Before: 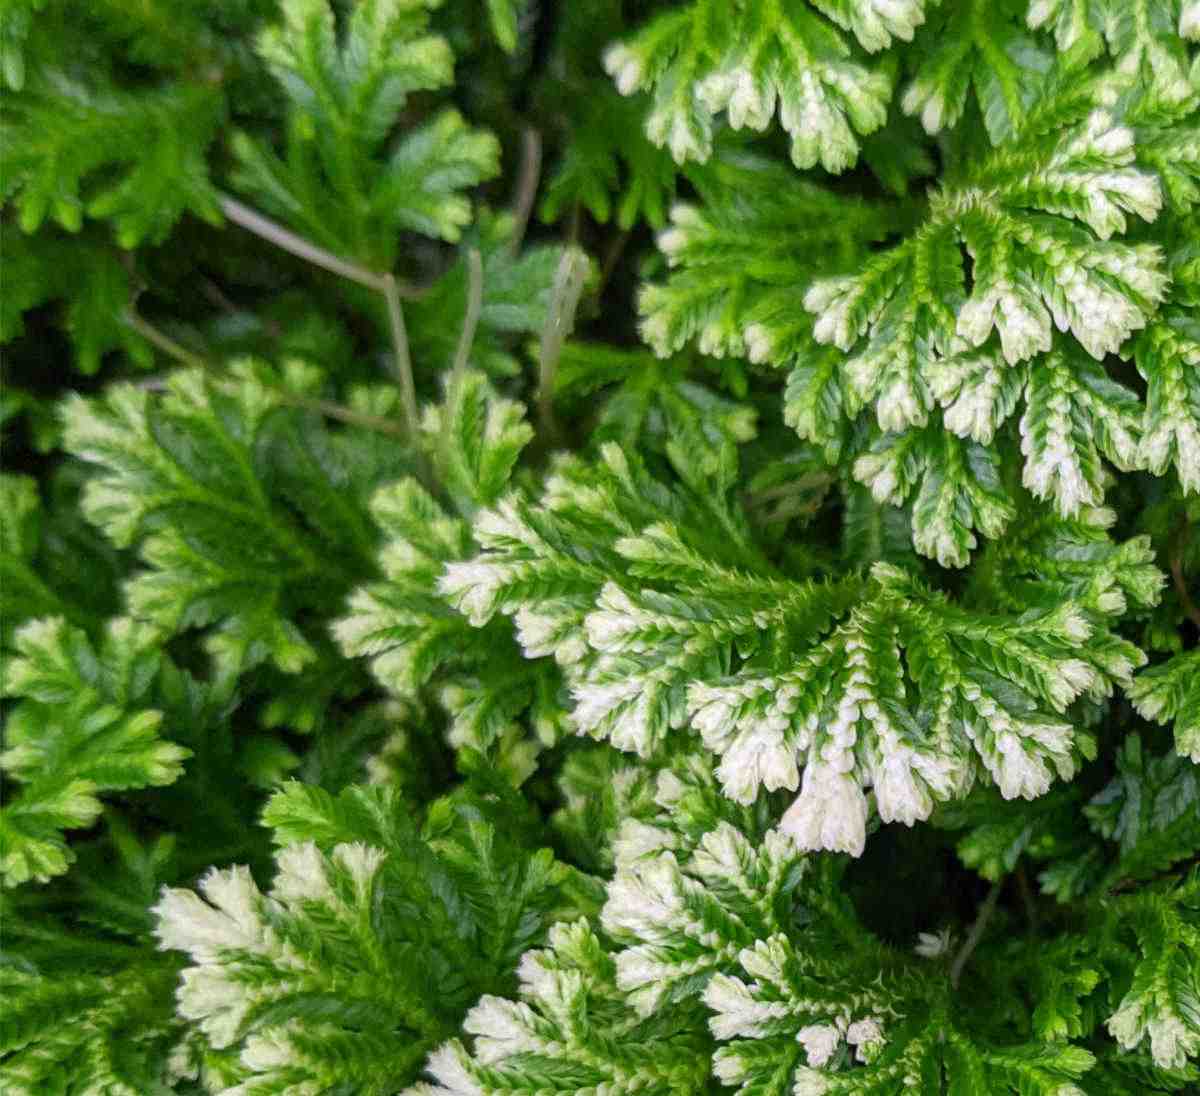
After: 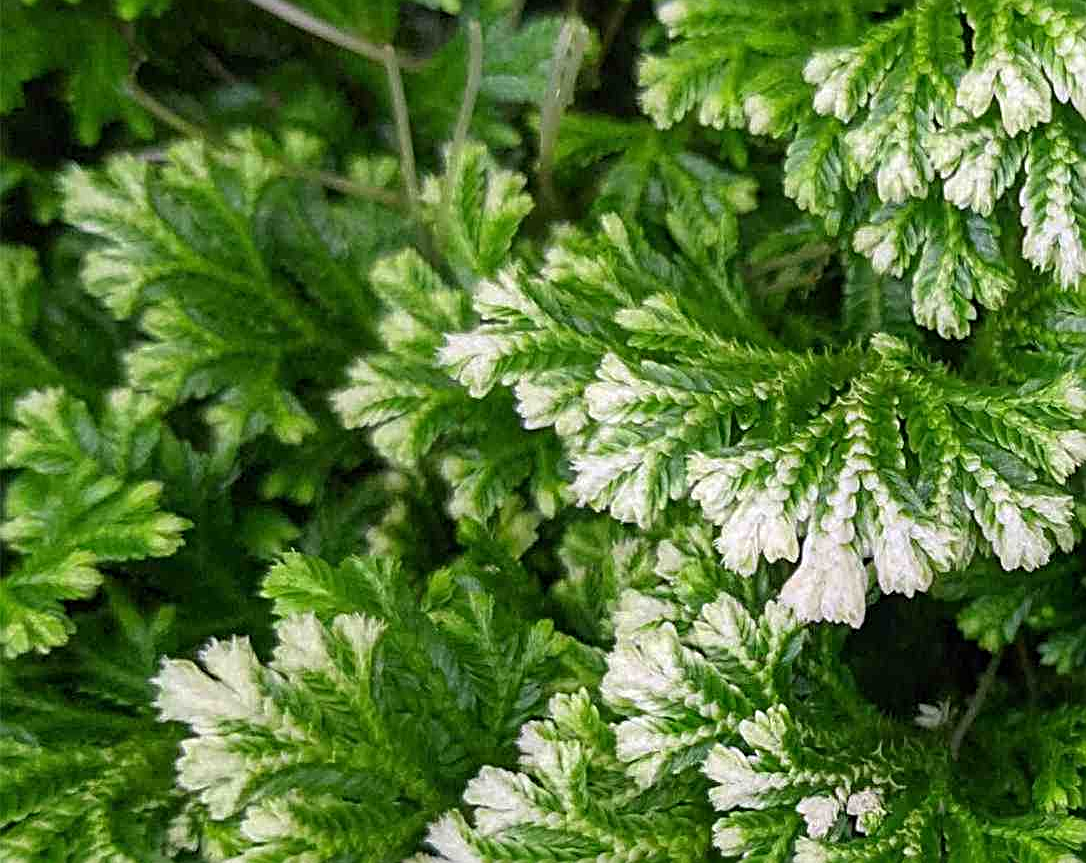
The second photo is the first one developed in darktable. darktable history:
crop: top 20.916%, right 9.437%, bottom 0.316%
sharpen: radius 2.584, amount 0.688
